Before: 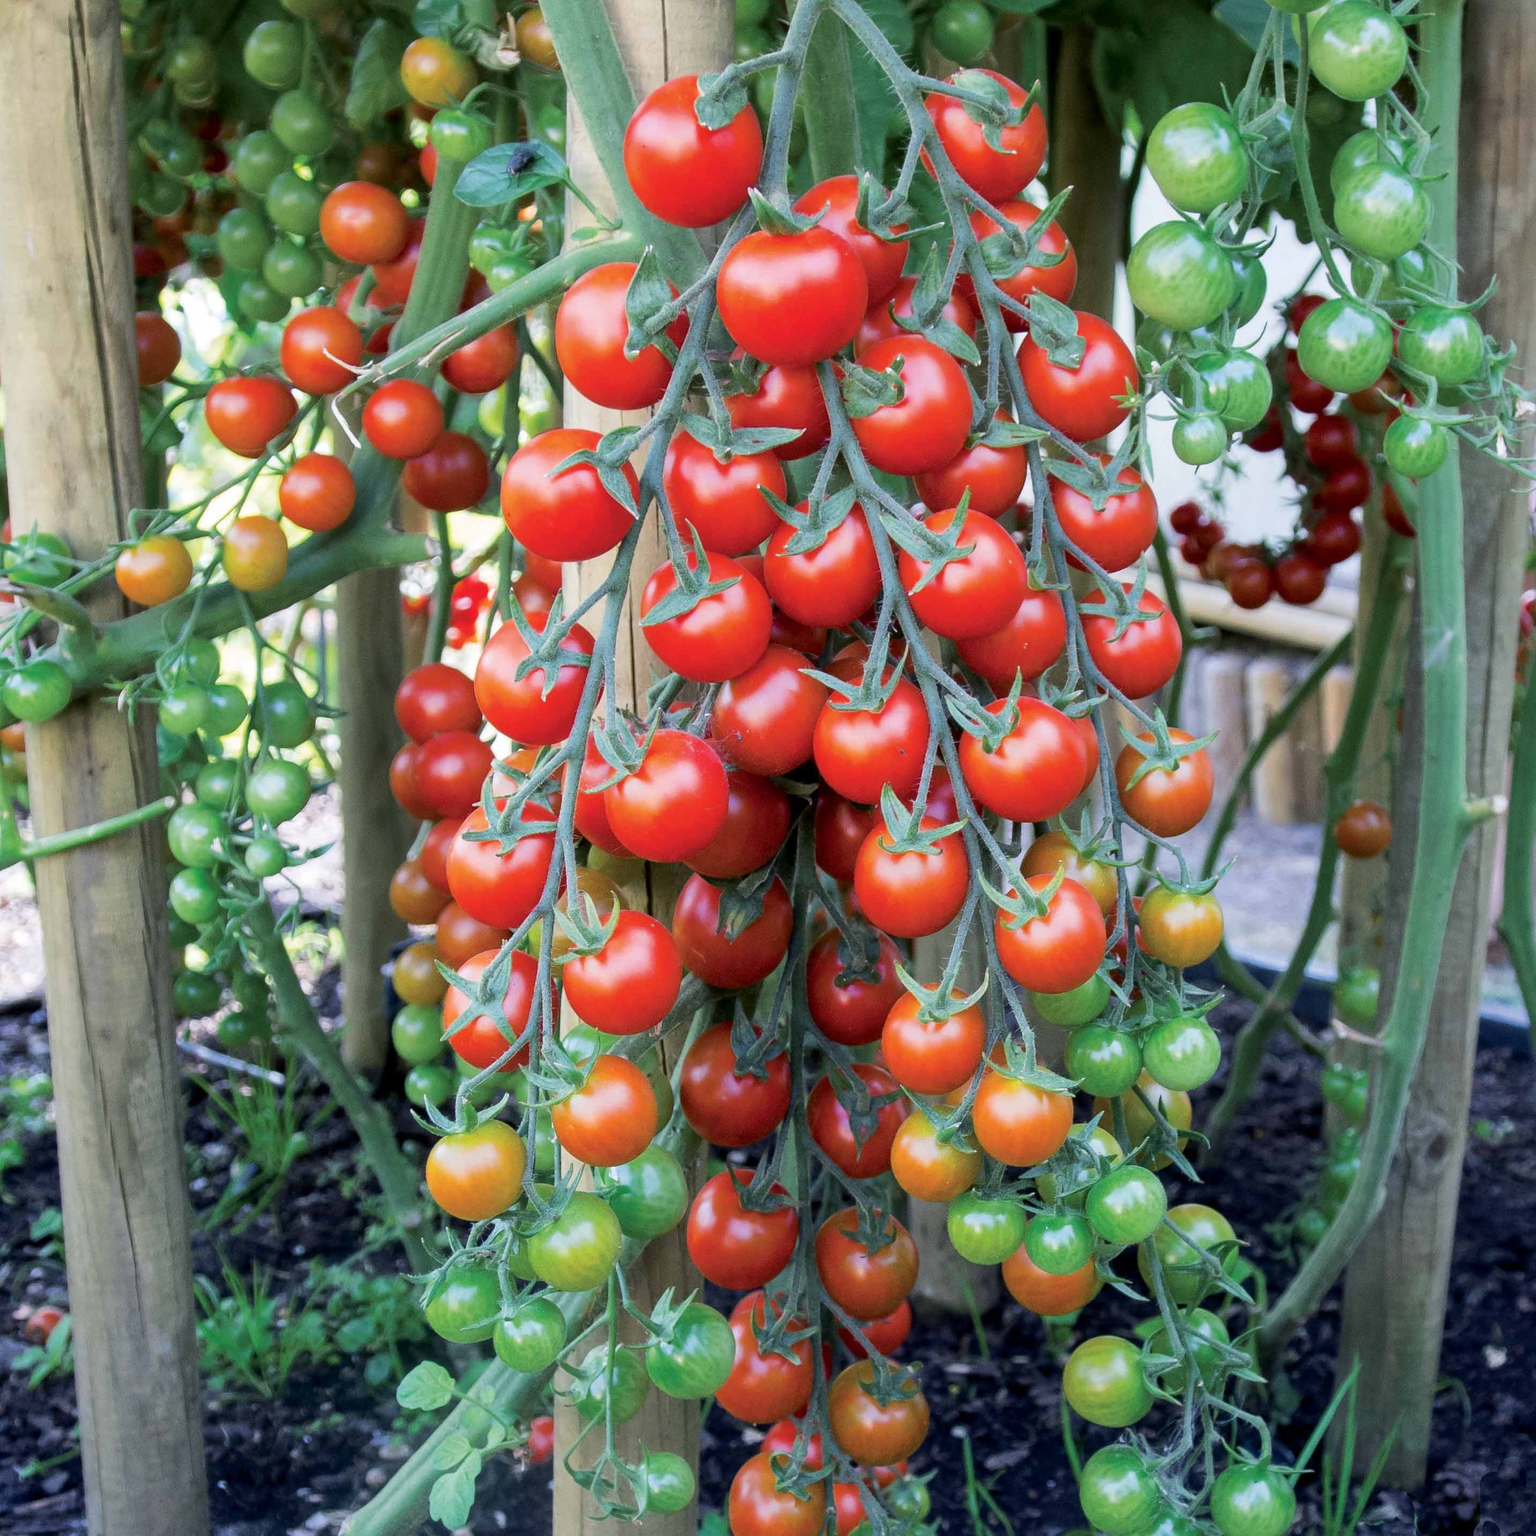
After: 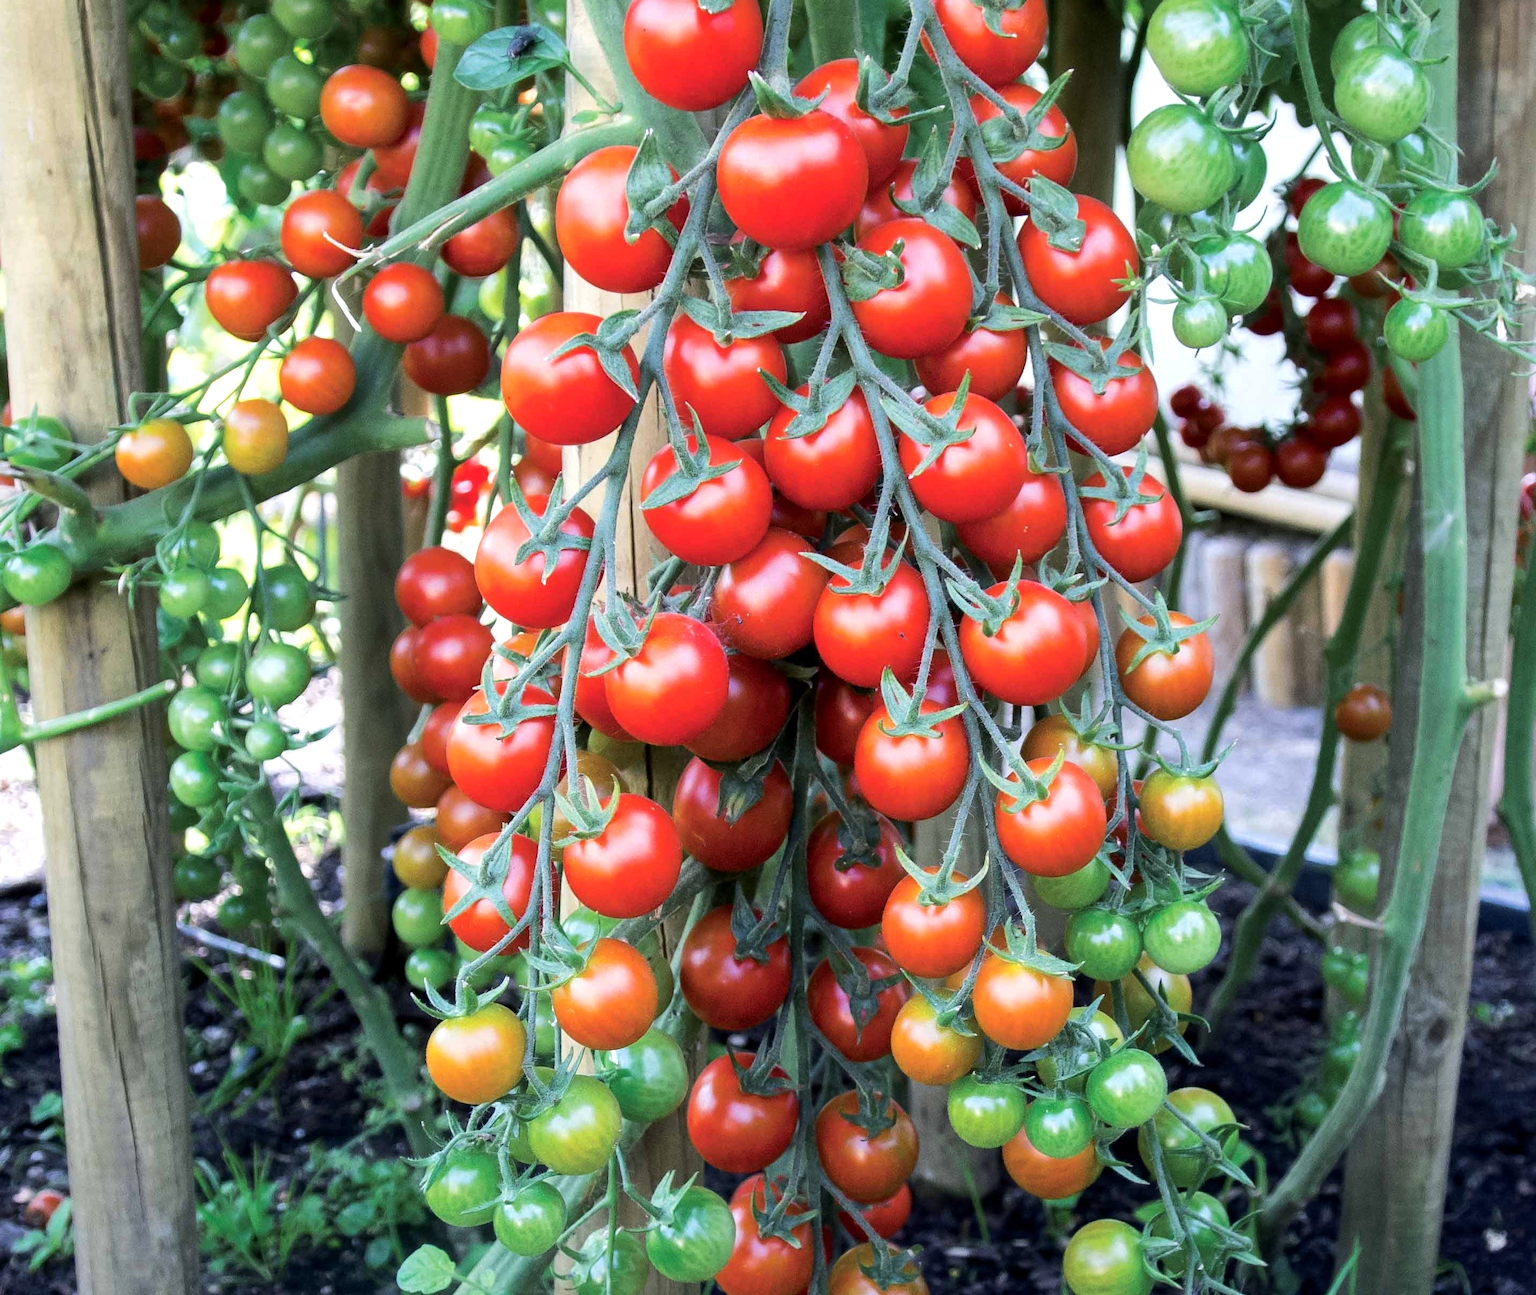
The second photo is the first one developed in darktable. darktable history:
crop: top 7.611%, bottom 7.988%
tone equalizer: -8 EV -0.409 EV, -7 EV -0.397 EV, -6 EV -0.339 EV, -5 EV -0.201 EV, -3 EV 0.224 EV, -2 EV 0.328 EV, -1 EV 0.372 EV, +0 EV 0.438 EV, edges refinement/feathering 500, mask exposure compensation -1.57 EV, preserve details no
